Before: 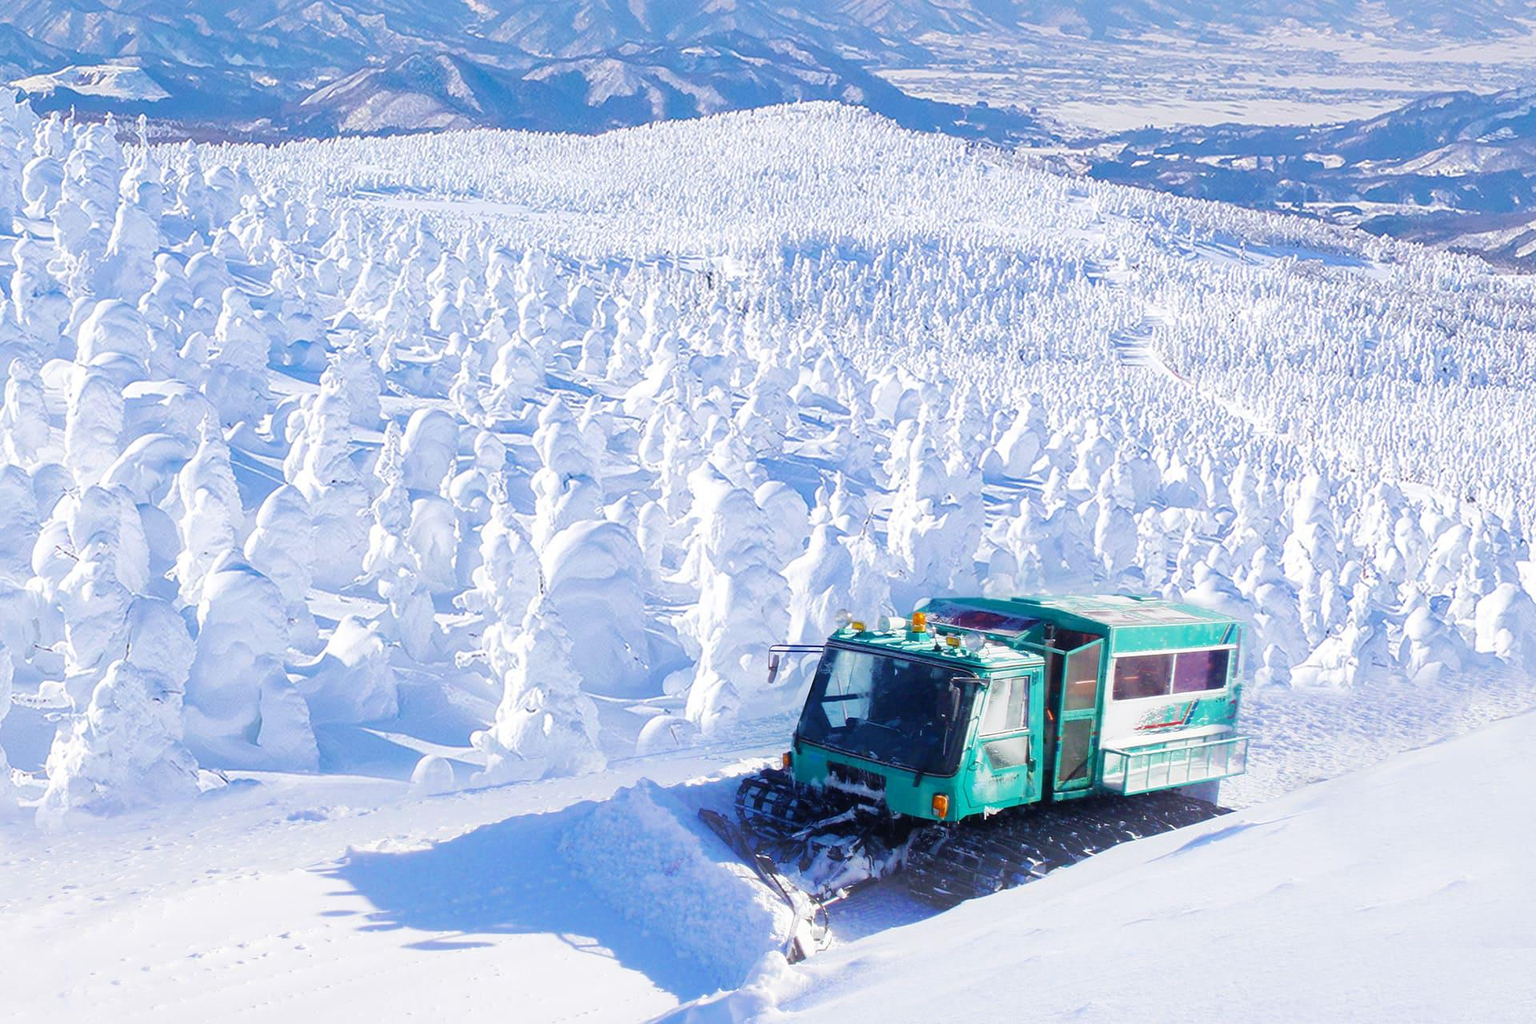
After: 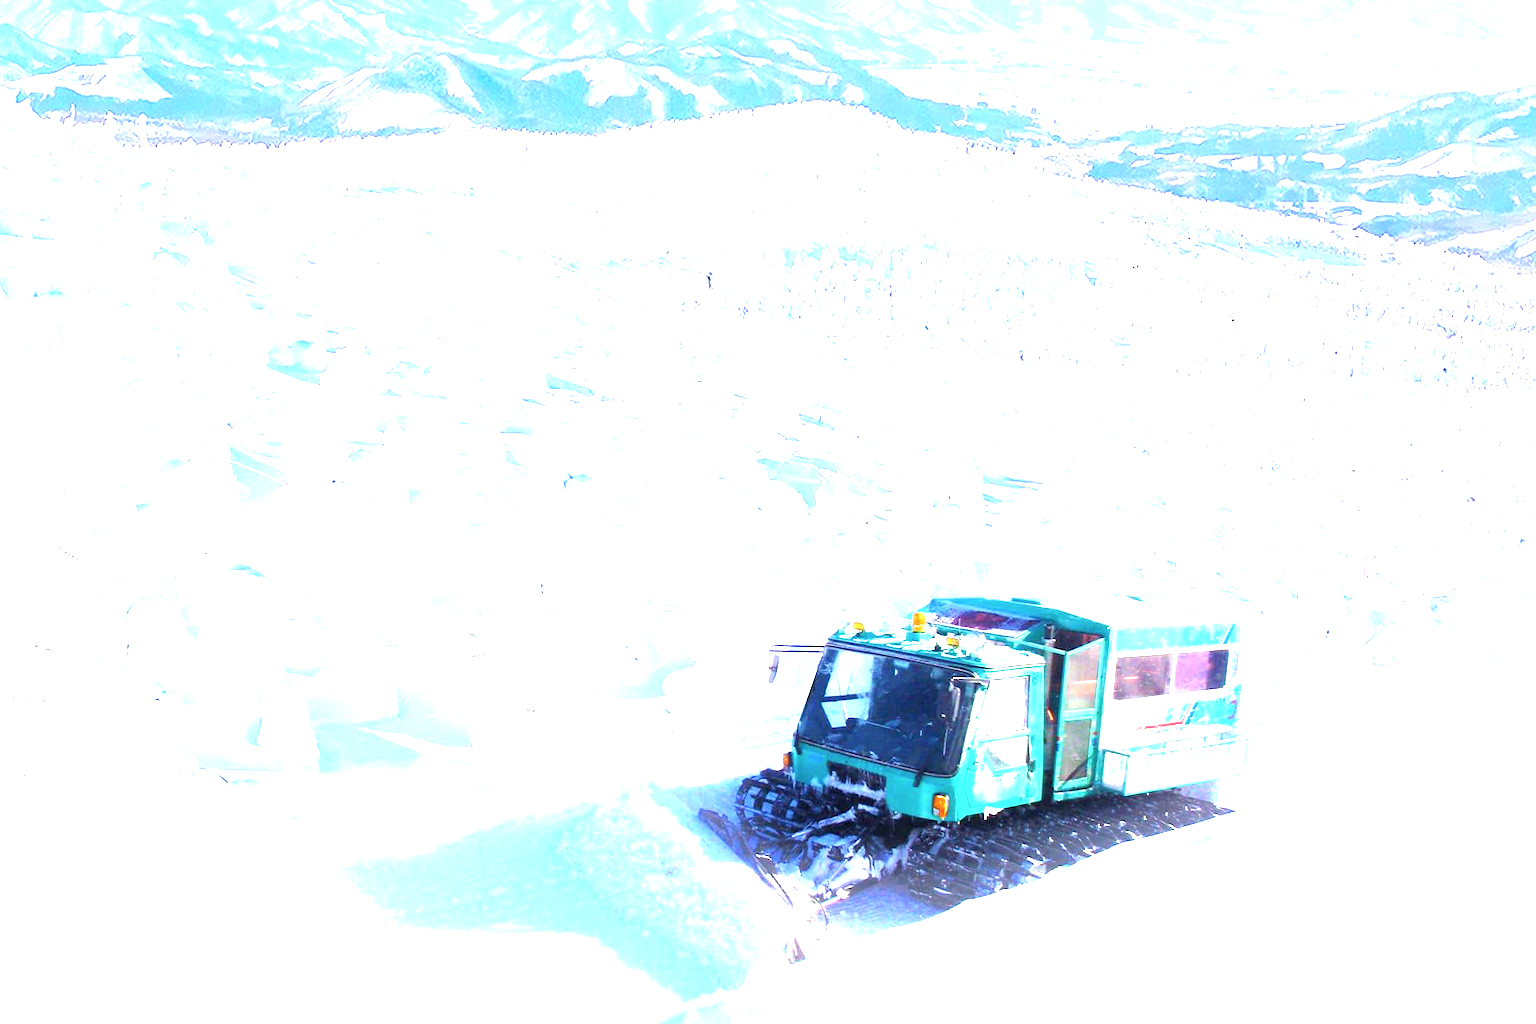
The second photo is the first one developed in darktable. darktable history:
contrast brightness saturation: saturation -0.05
exposure: black level correction 0.001, exposure 1.84 EV, compensate highlight preservation false
